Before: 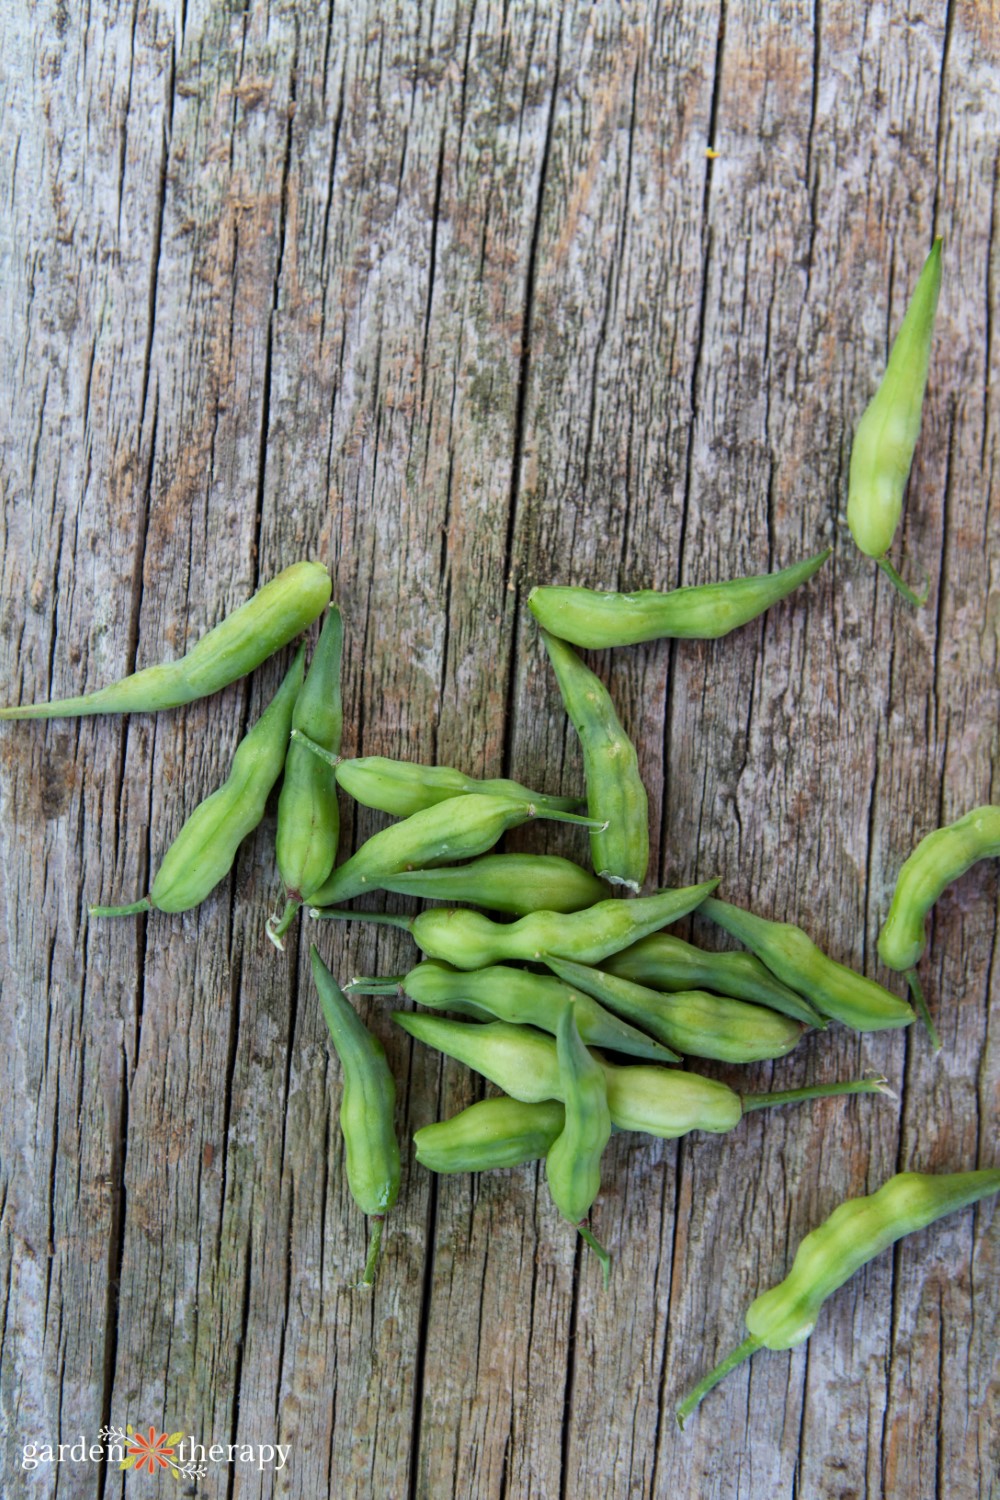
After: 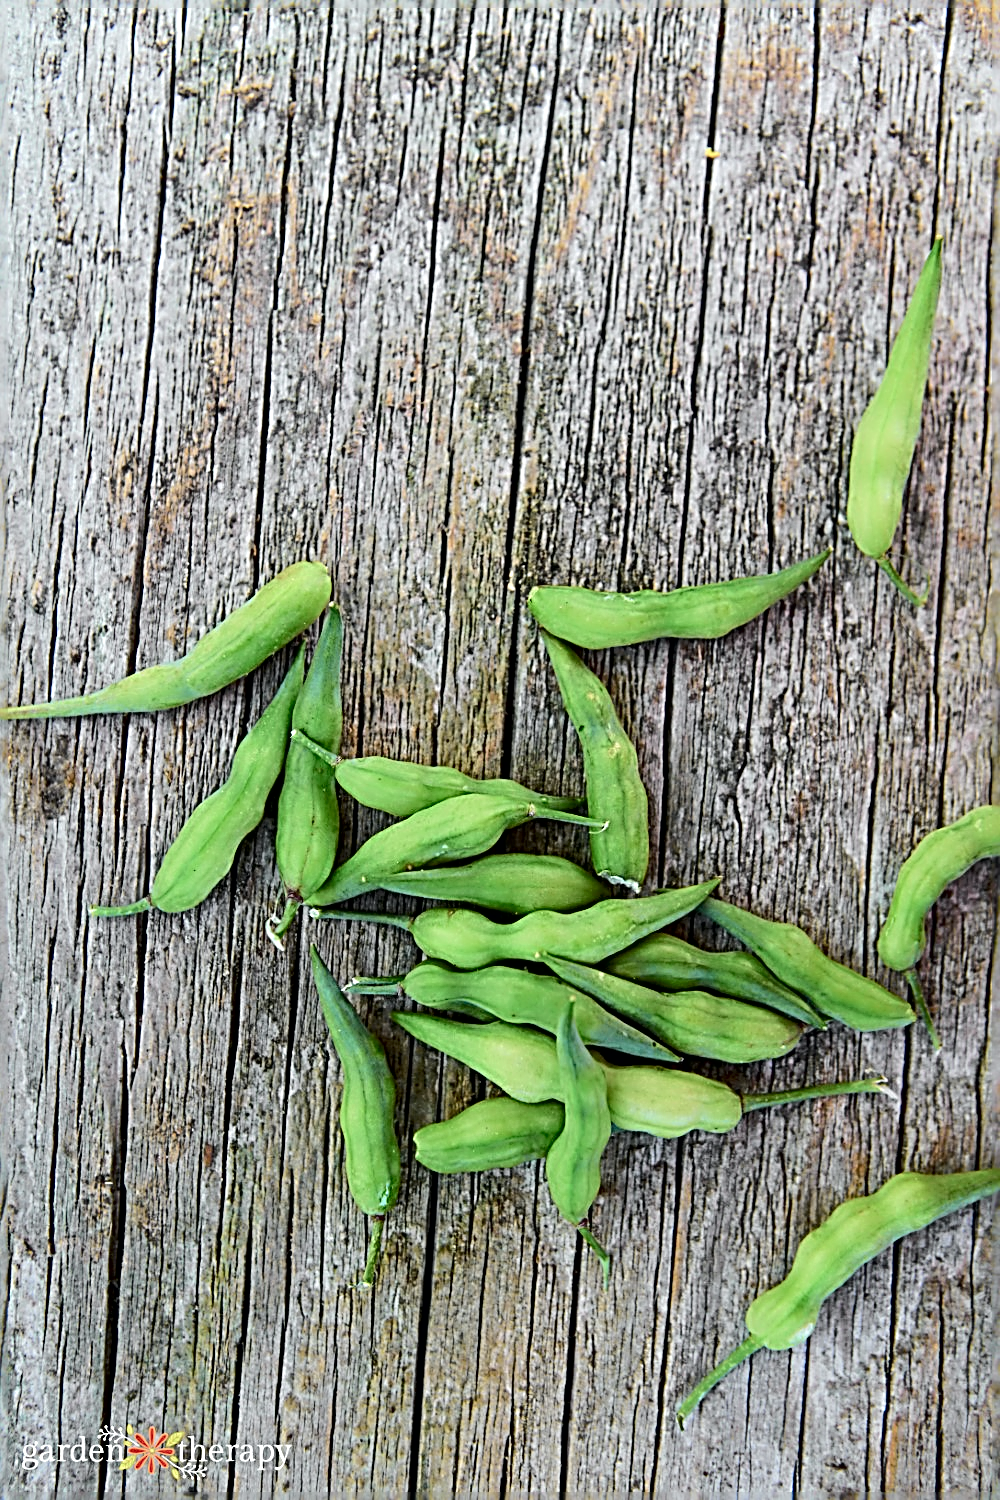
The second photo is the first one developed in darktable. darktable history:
tone curve: curves: ch0 [(0, 0) (0.037, 0.011) (0.131, 0.108) (0.279, 0.279) (0.476, 0.554) (0.617, 0.693) (0.704, 0.77) (0.813, 0.852) (0.916, 0.924) (1, 0.993)]; ch1 [(0, 0) (0.318, 0.278) (0.444, 0.427) (0.493, 0.492) (0.508, 0.502) (0.534, 0.531) (0.562, 0.571) (0.626, 0.667) (0.746, 0.764) (1, 1)]; ch2 [(0, 0) (0.316, 0.292) (0.381, 0.37) (0.423, 0.448) (0.476, 0.492) (0.502, 0.498) (0.522, 0.518) (0.533, 0.532) (0.586, 0.631) (0.634, 0.663) (0.7, 0.7) (0.861, 0.808) (1, 0.951)], color space Lab, independent channels, preserve colors none
contrast brightness saturation: saturation -0.029
sharpen: radius 3.156, amount 1.729
